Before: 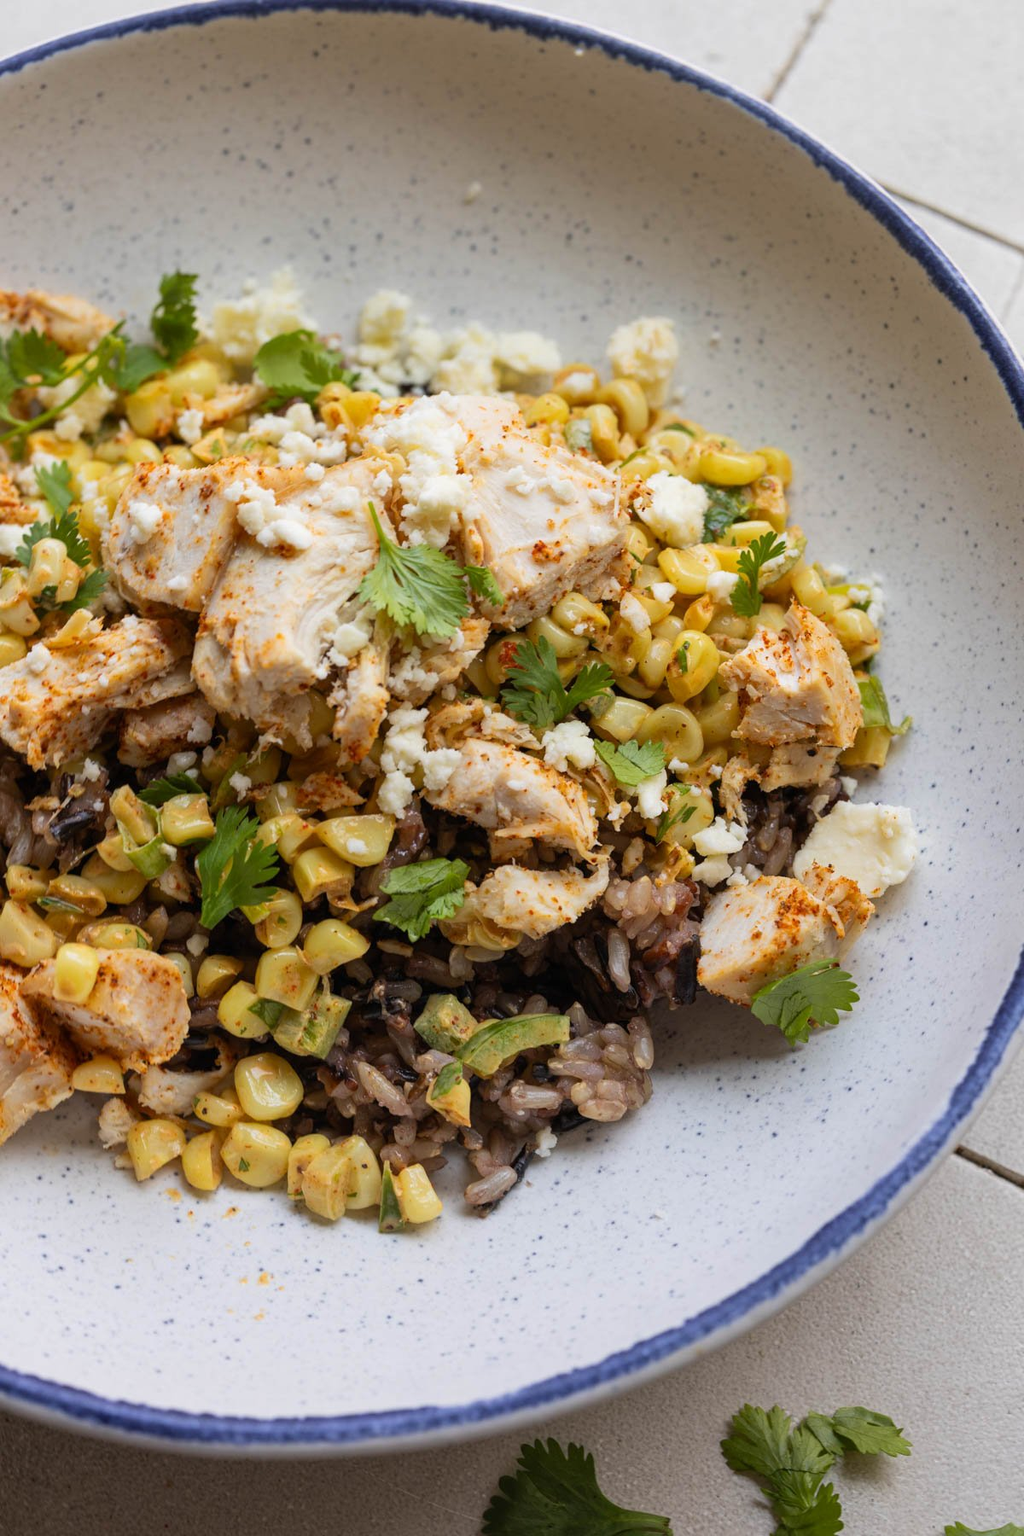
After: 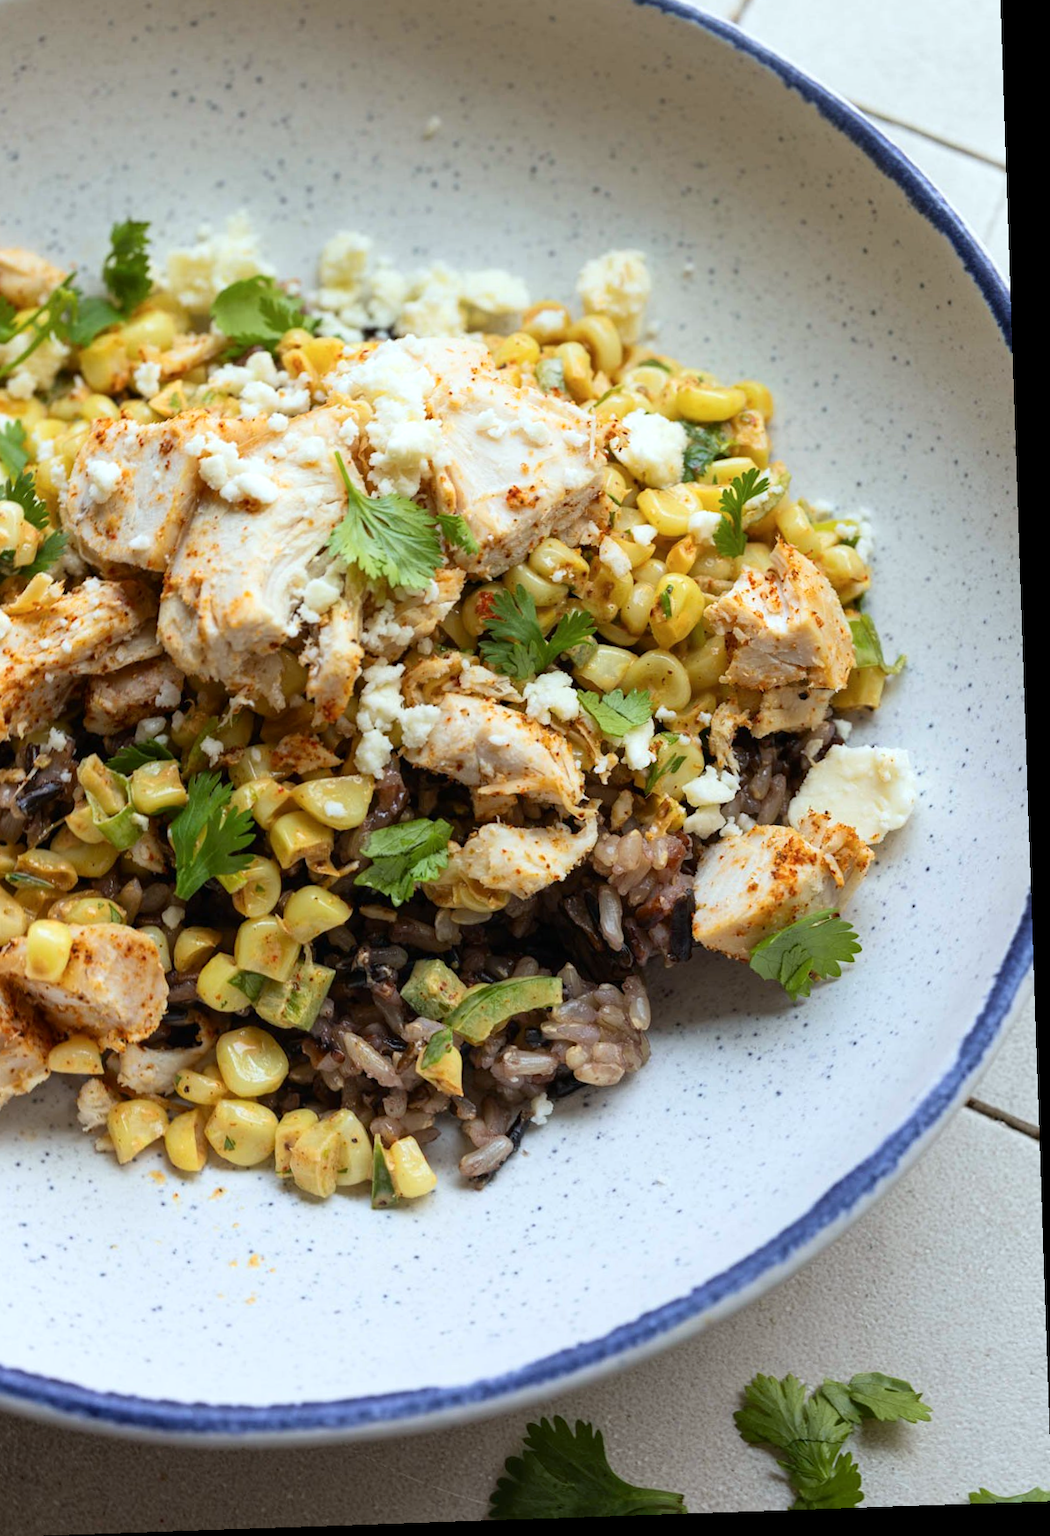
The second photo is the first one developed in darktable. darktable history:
exposure: exposure 0.203 EV, compensate highlight preservation false
tone equalizer: mask exposure compensation -0.499 EV
levels: mode automatic, levels [0, 0.281, 0.562]
color calibration: illuminant as shot in camera, x 0.359, y 0.361, temperature 4565.18 K
crop and rotate: angle 1.97°, left 5.87%, top 5.704%
shadows and highlights: shadows -31.42, highlights 29.79
